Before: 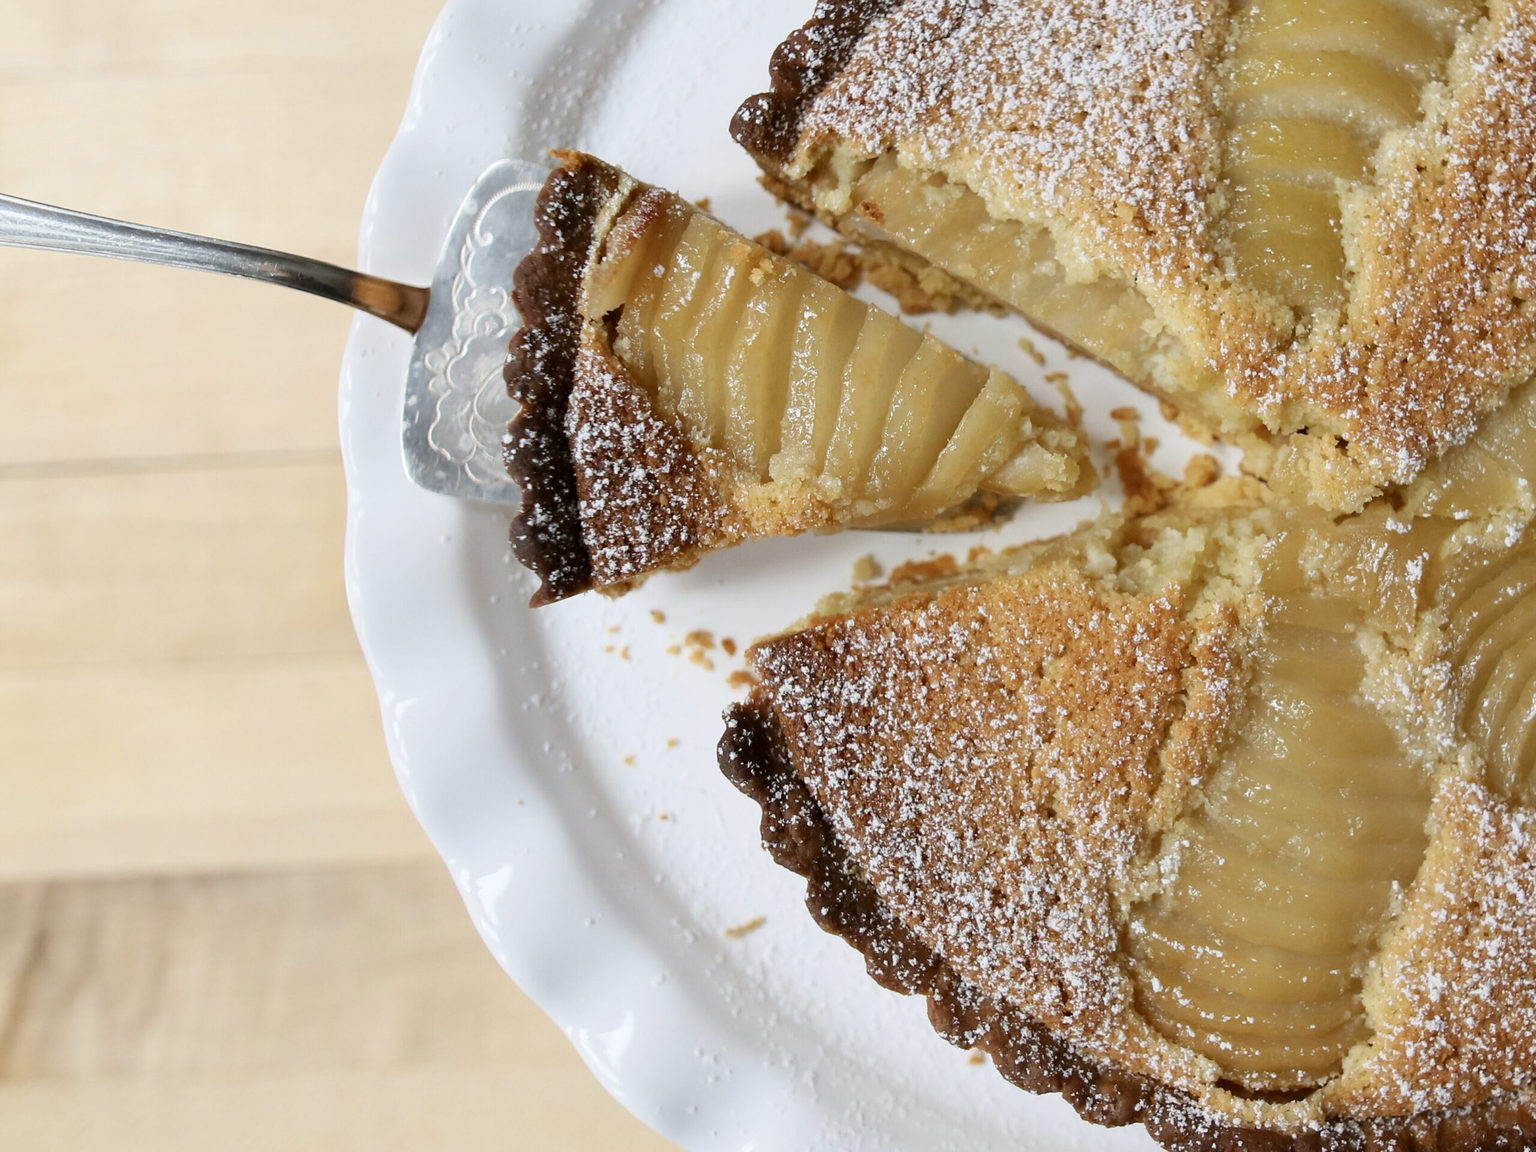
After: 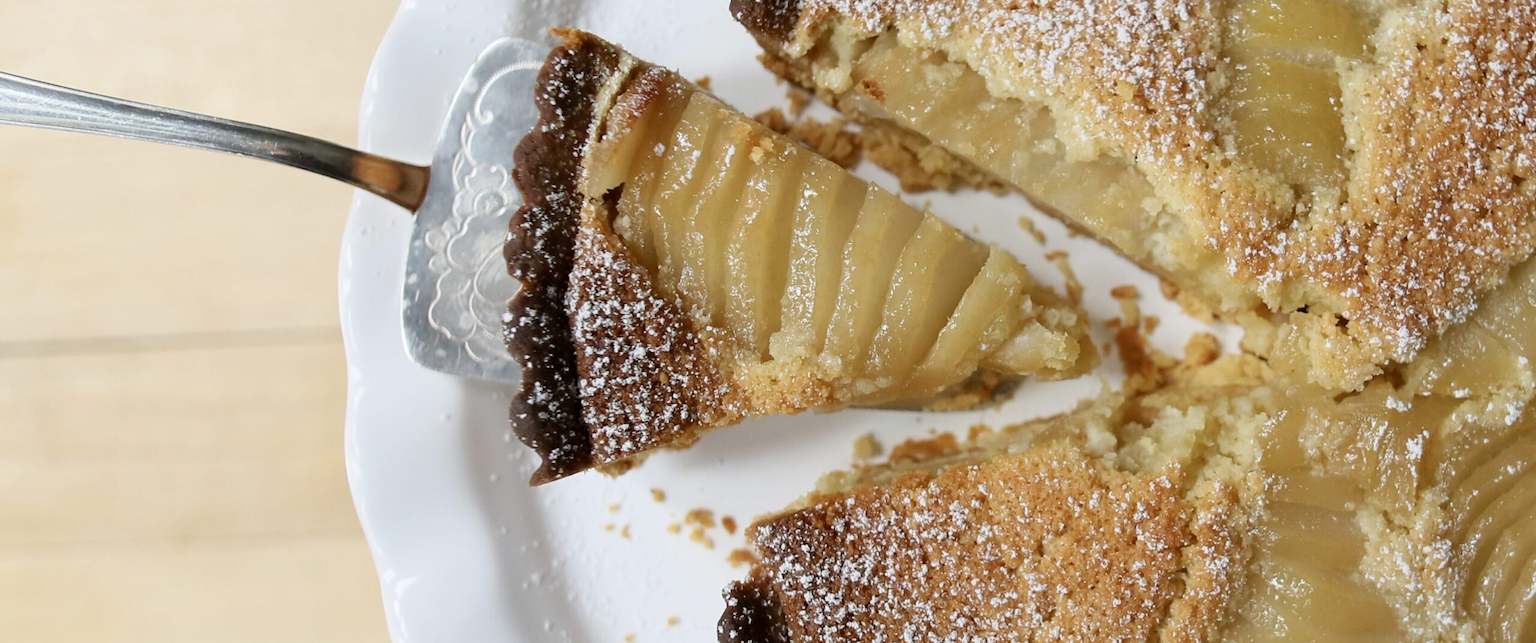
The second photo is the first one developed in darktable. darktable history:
crop and rotate: top 10.599%, bottom 33.542%
